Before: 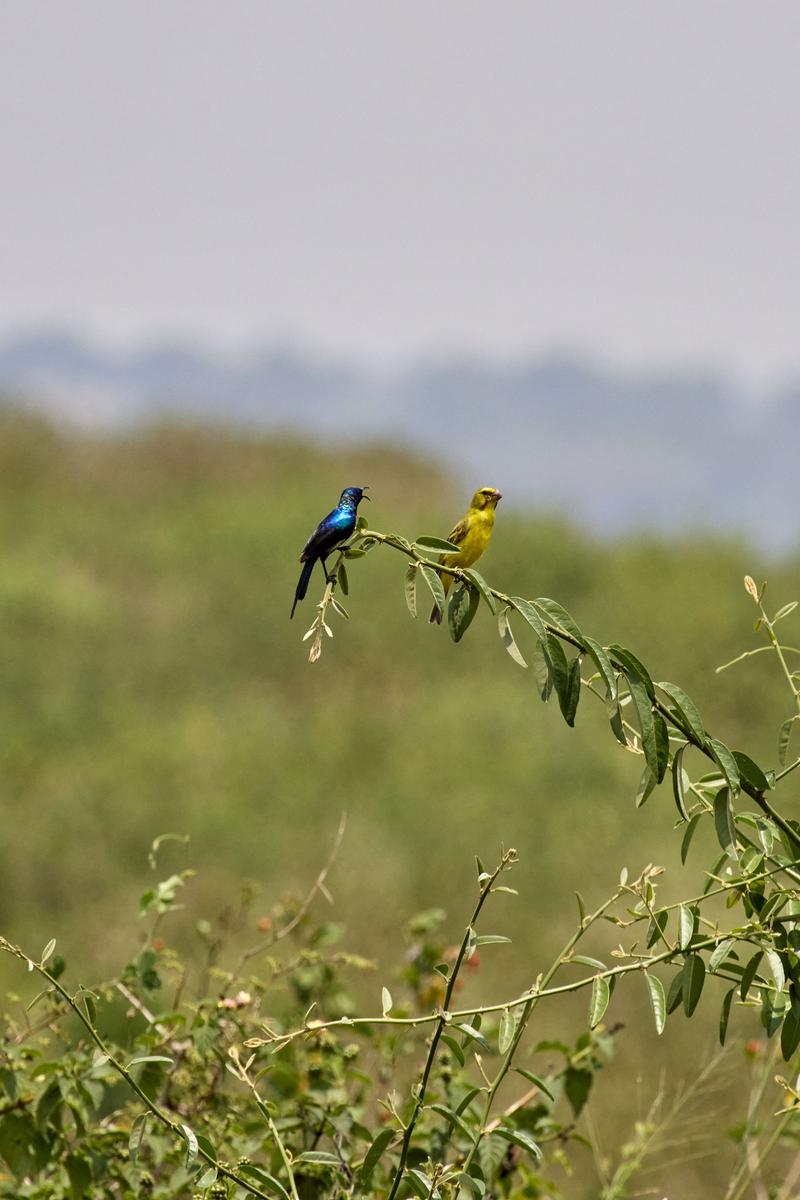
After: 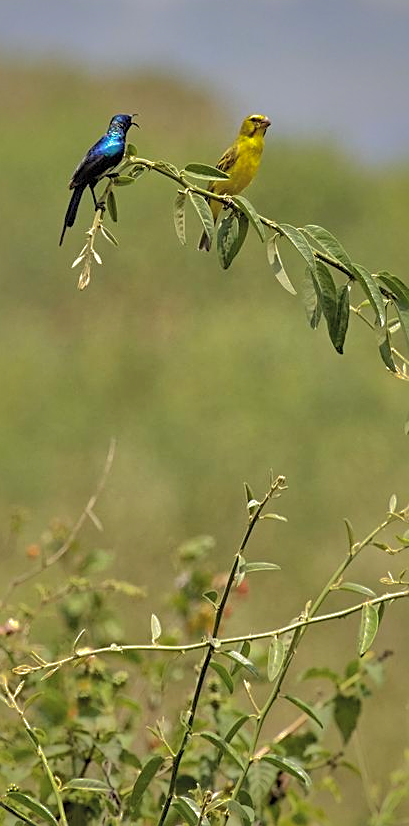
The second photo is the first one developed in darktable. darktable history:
shadows and highlights: shadows 38.94, highlights -74.19
crop and rotate: left 28.97%, top 31.141%, right 19.835%
contrast brightness saturation: brightness 0.123
sharpen: on, module defaults
